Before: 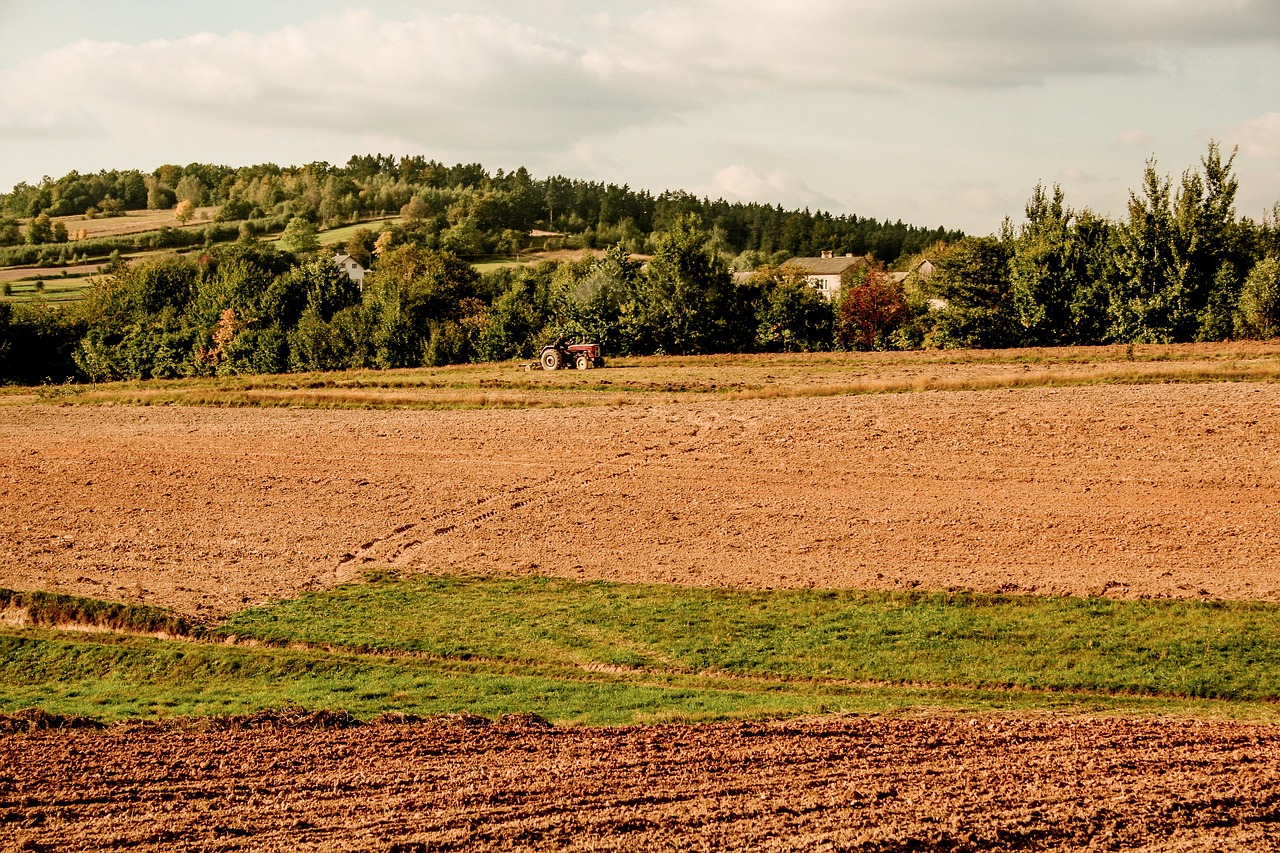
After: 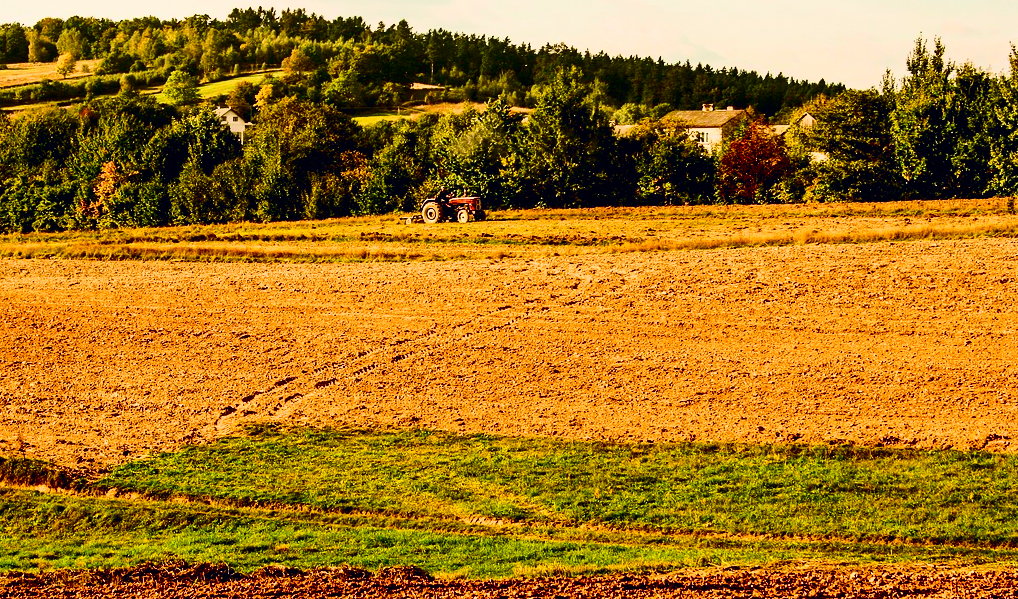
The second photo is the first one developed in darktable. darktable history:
tone curve: curves: ch0 [(0, 0) (0.236, 0.124) (0.373, 0.304) (0.542, 0.593) (0.737, 0.873) (1, 1)]; ch1 [(0, 0) (0.399, 0.328) (0.488, 0.484) (0.598, 0.624) (1, 1)]; ch2 [(0, 0) (0.448, 0.405) (0.523, 0.511) (0.592, 0.59) (1, 1)], color space Lab, independent channels, preserve colors none
color balance rgb: linear chroma grading › global chroma 10.345%, perceptual saturation grading › global saturation 36.435%, perceptual saturation grading › shadows 35.663%
crop: left 9.353%, top 17.295%, right 11.087%, bottom 12.366%
